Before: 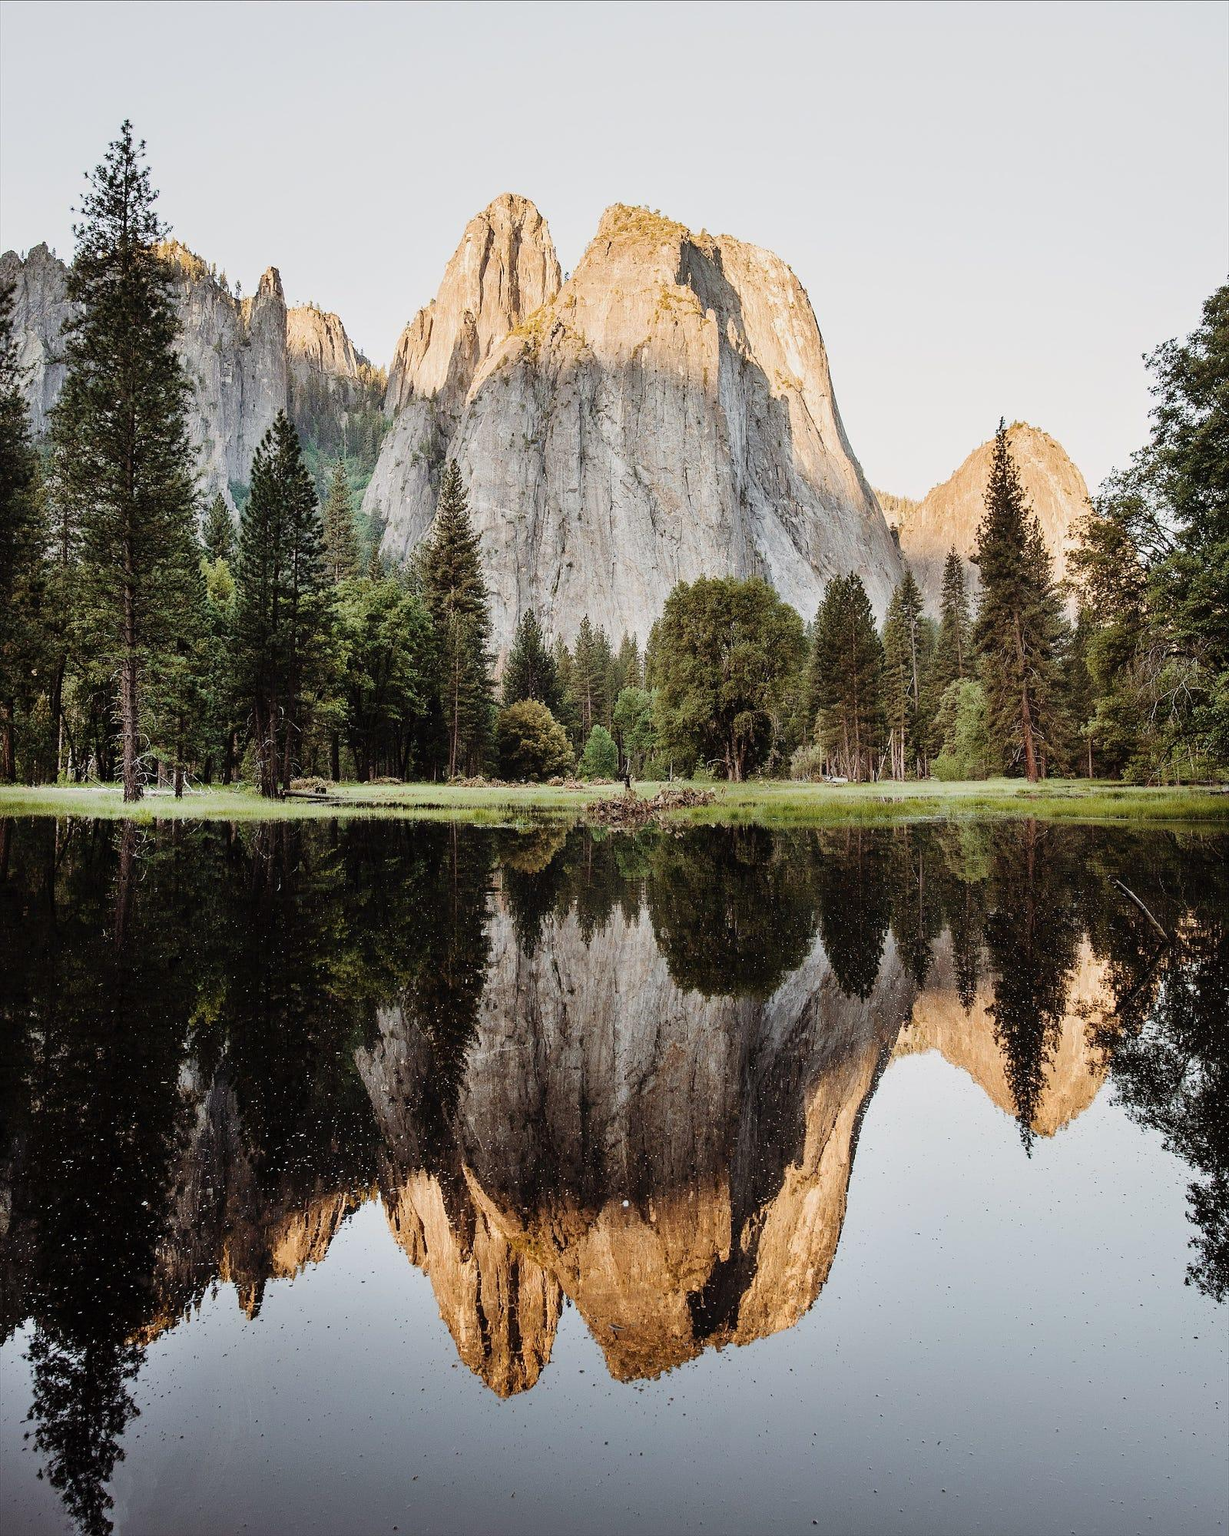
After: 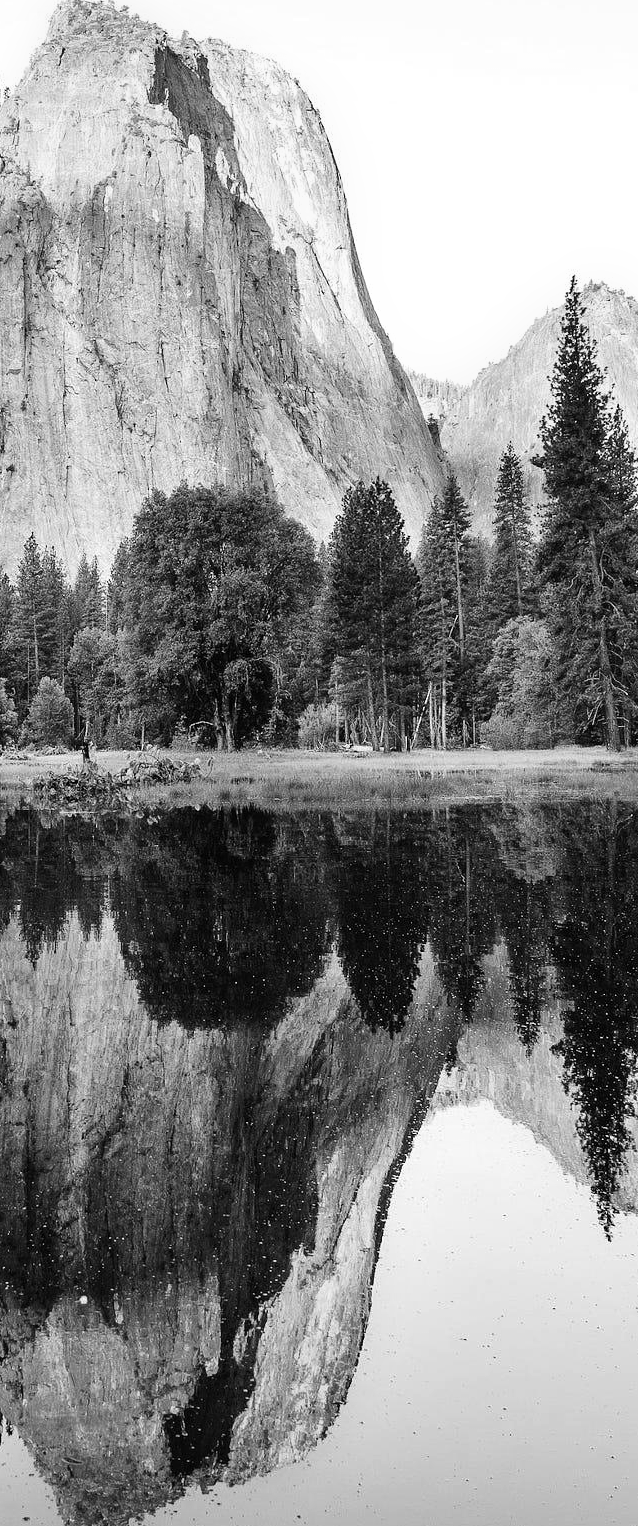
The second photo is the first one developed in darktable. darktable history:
monochrome: a 0, b 0, size 0.5, highlights 0.57
crop: left 45.721%, top 13.393%, right 14.118%, bottom 10.01%
tone equalizer: -8 EV -0.417 EV, -7 EV -0.389 EV, -6 EV -0.333 EV, -5 EV -0.222 EV, -3 EV 0.222 EV, -2 EV 0.333 EV, -1 EV 0.389 EV, +0 EV 0.417 EV, edges refinement/feathering 500, mask exposure compensation -1.57 EV, preserve details no
velvia: on, module defaults
